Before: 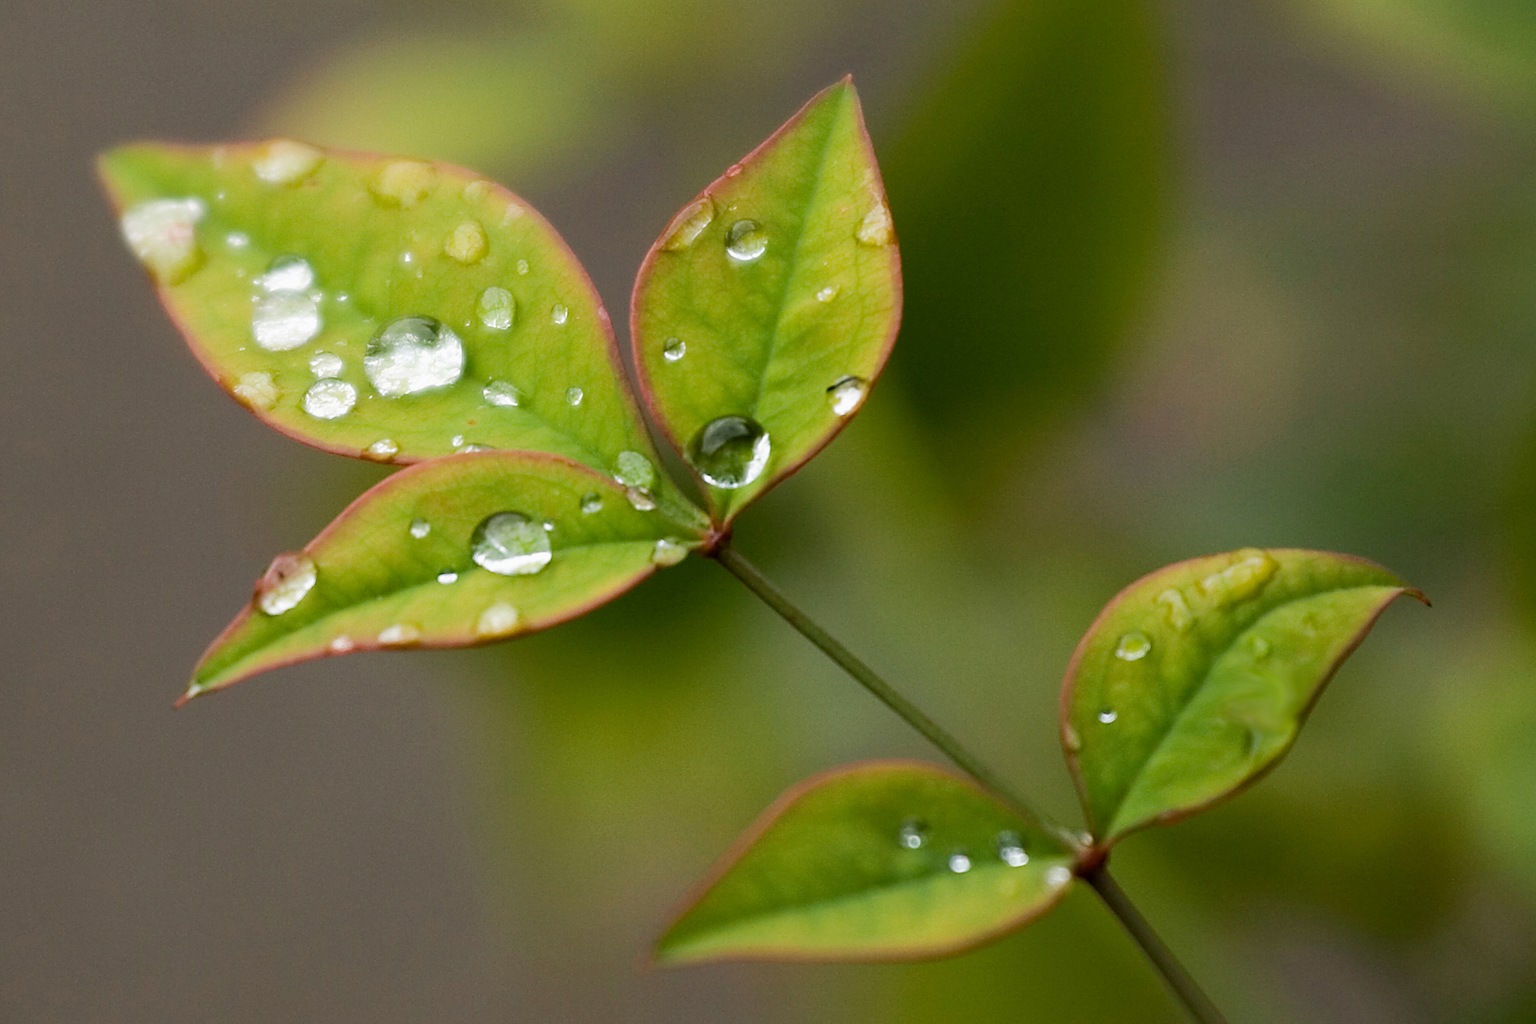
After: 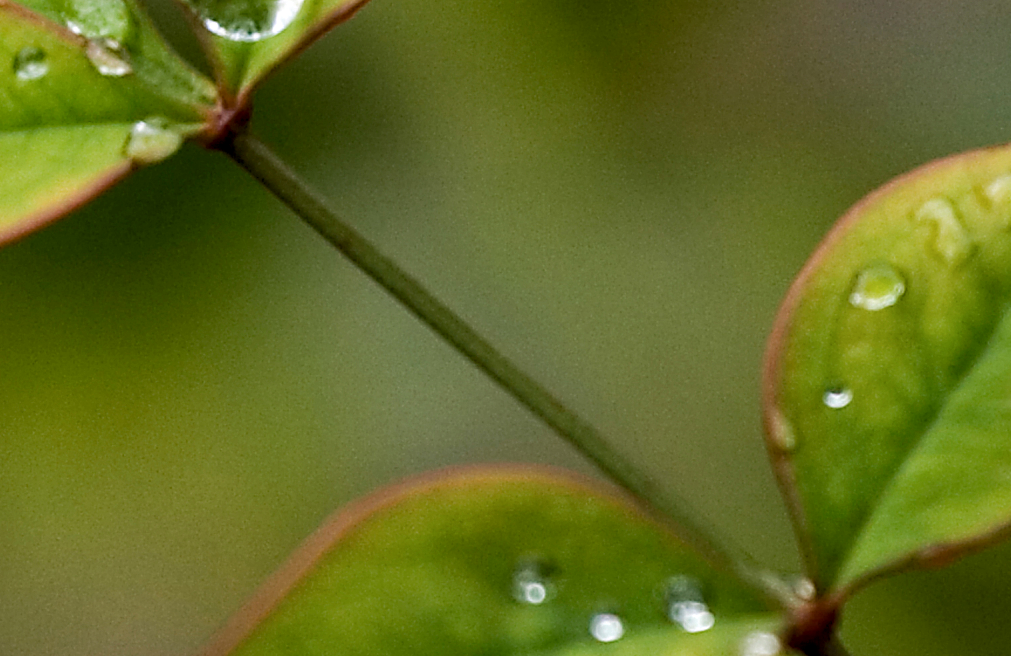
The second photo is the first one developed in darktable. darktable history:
crop: left 37.221%, top 45.169%, right 20.63%, bottom 13.777%
local contrast: detail 130%
